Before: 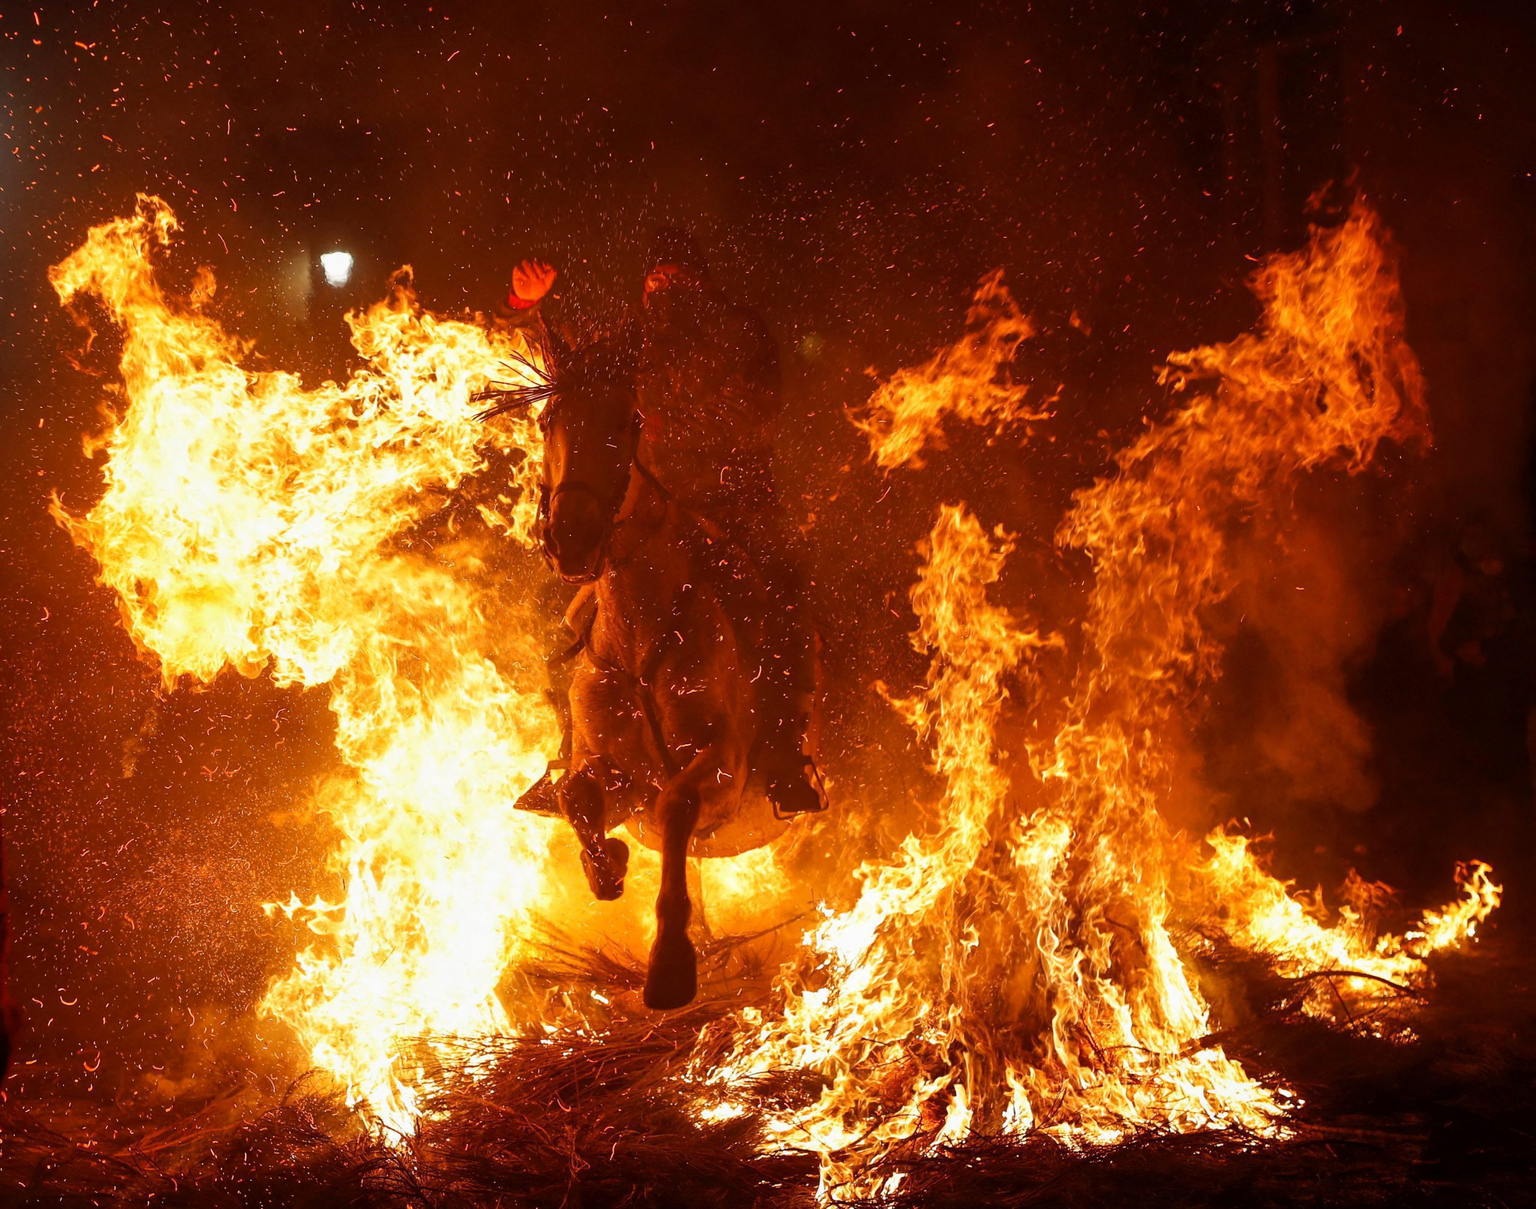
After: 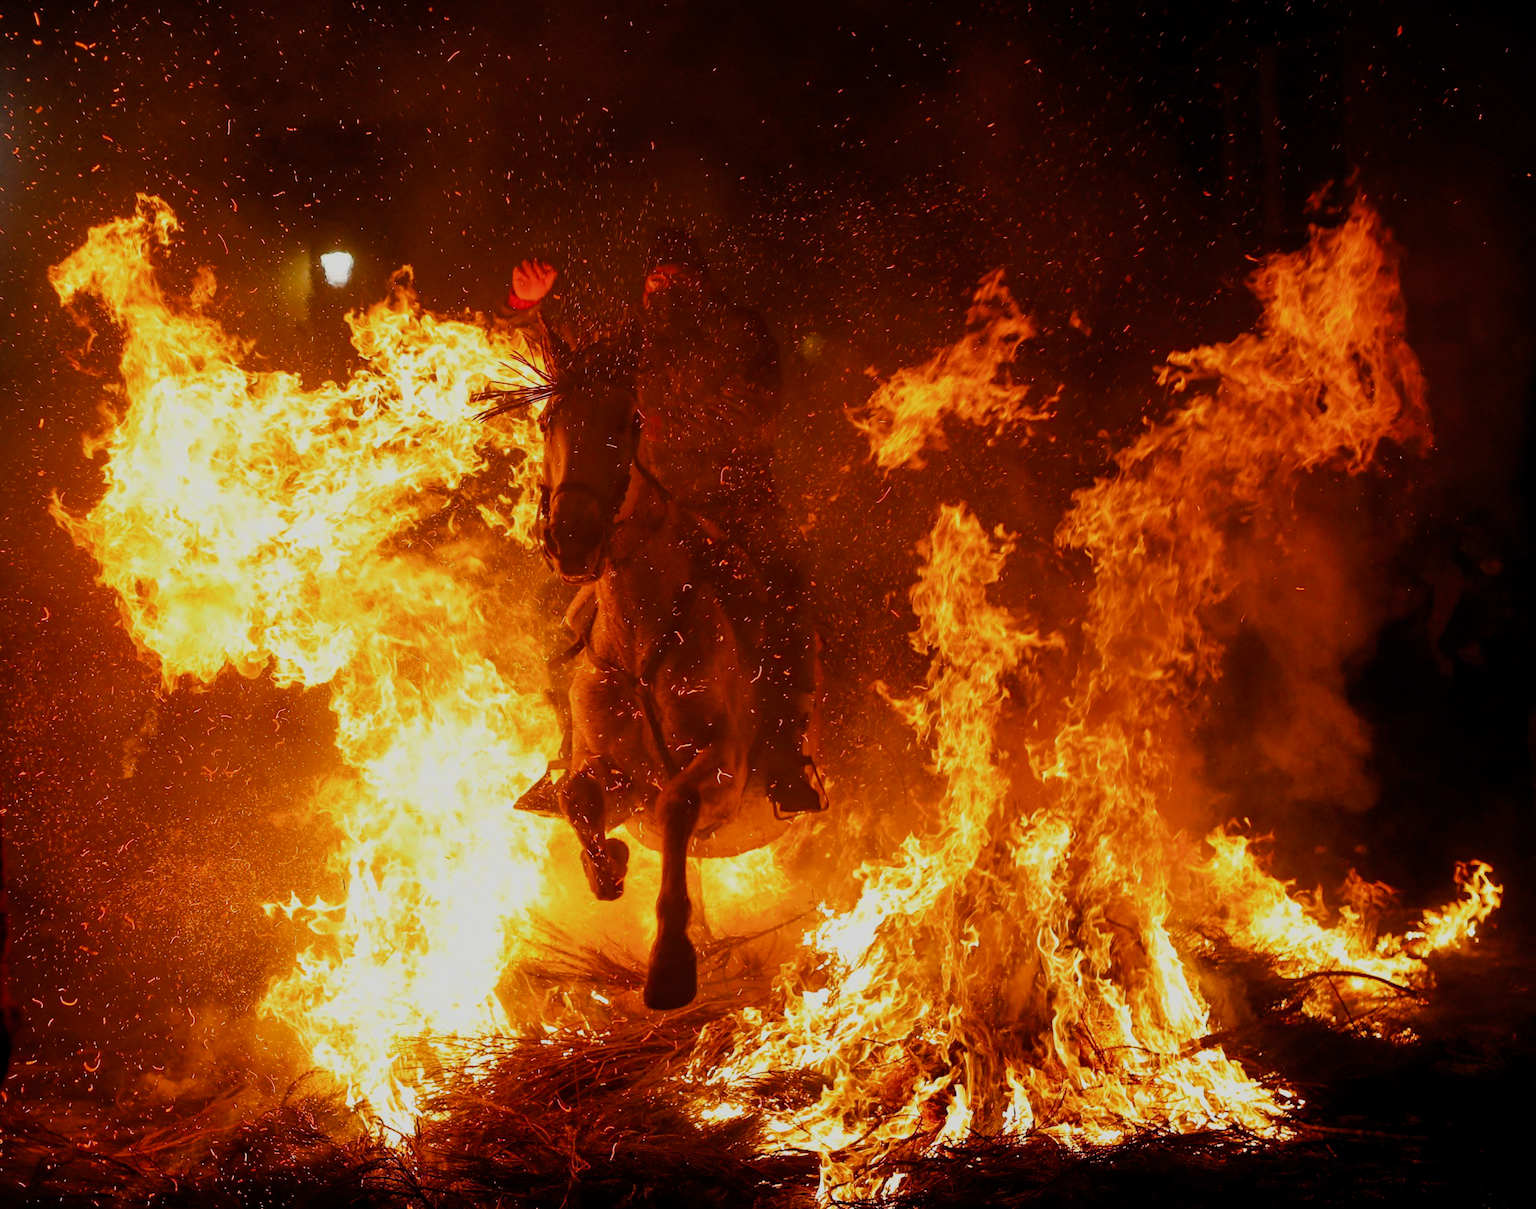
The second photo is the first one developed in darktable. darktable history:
filmic rgb: black relative exposure -9.23 EV, white relative exposure 6.78 EV, threshold 3 EV, hardness 3.1, contrast 1.059, add noise in highlights 0, color science v3 (2019), use custom middle-gray values true, contrast in highlights soft, enable highlight reconstruction true
color balance rgb: perceptual saturation grading › global saturation 35.904%
